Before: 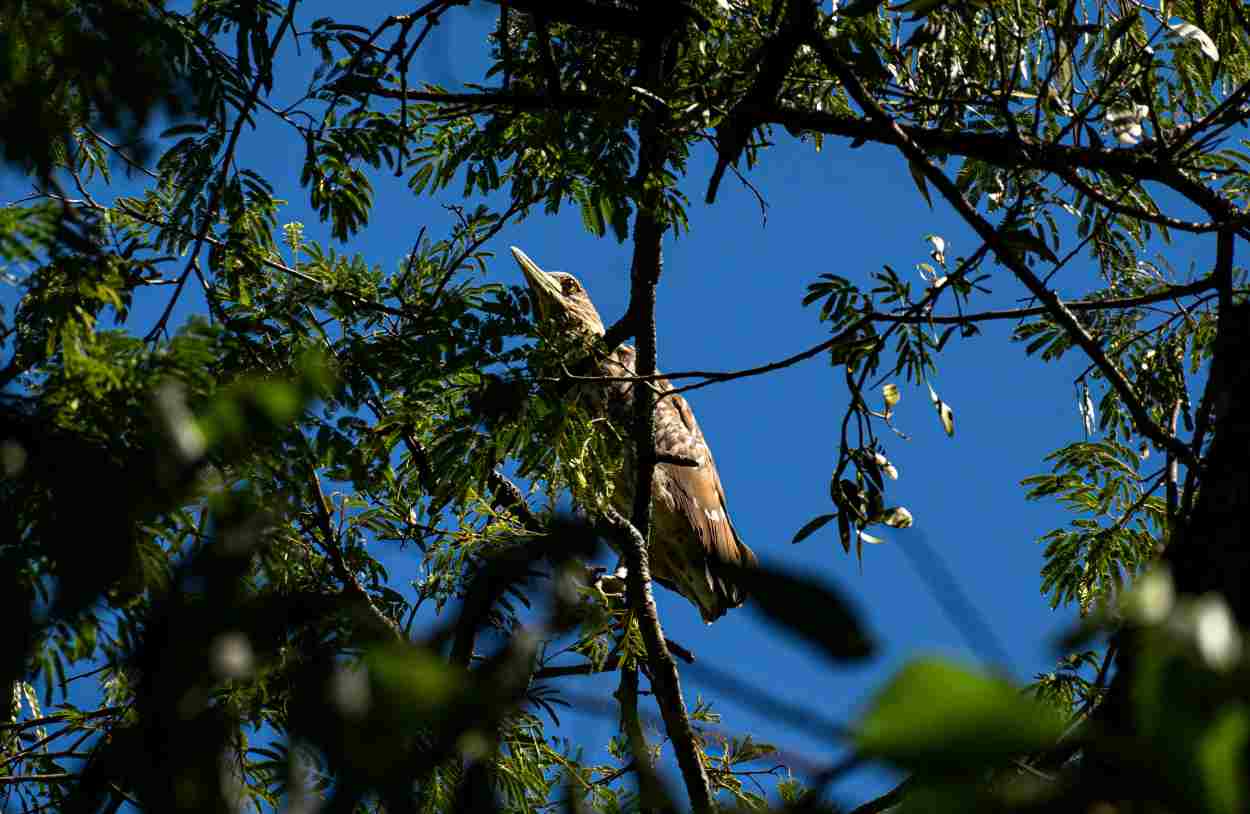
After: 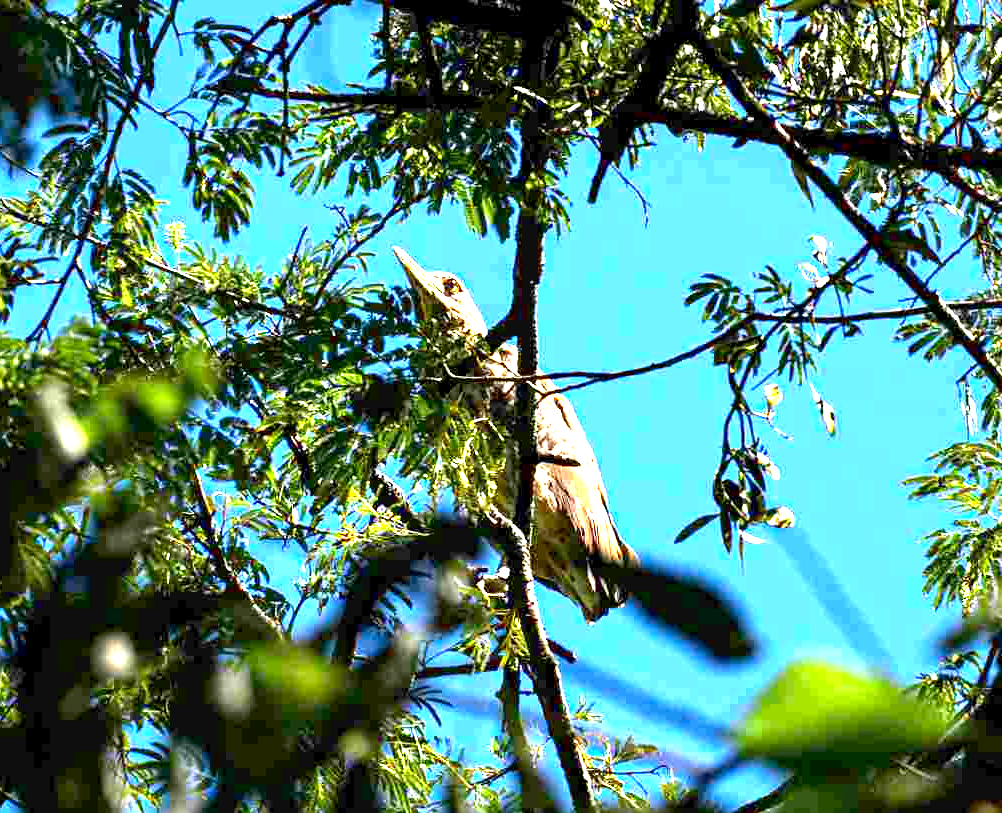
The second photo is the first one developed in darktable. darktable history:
exposure: black level correction 0.001, exposure 2.607 EV, compensate exposure bias true, compensate highlight preservation false
crop and rotate: left 9.597%, right 10.195%
